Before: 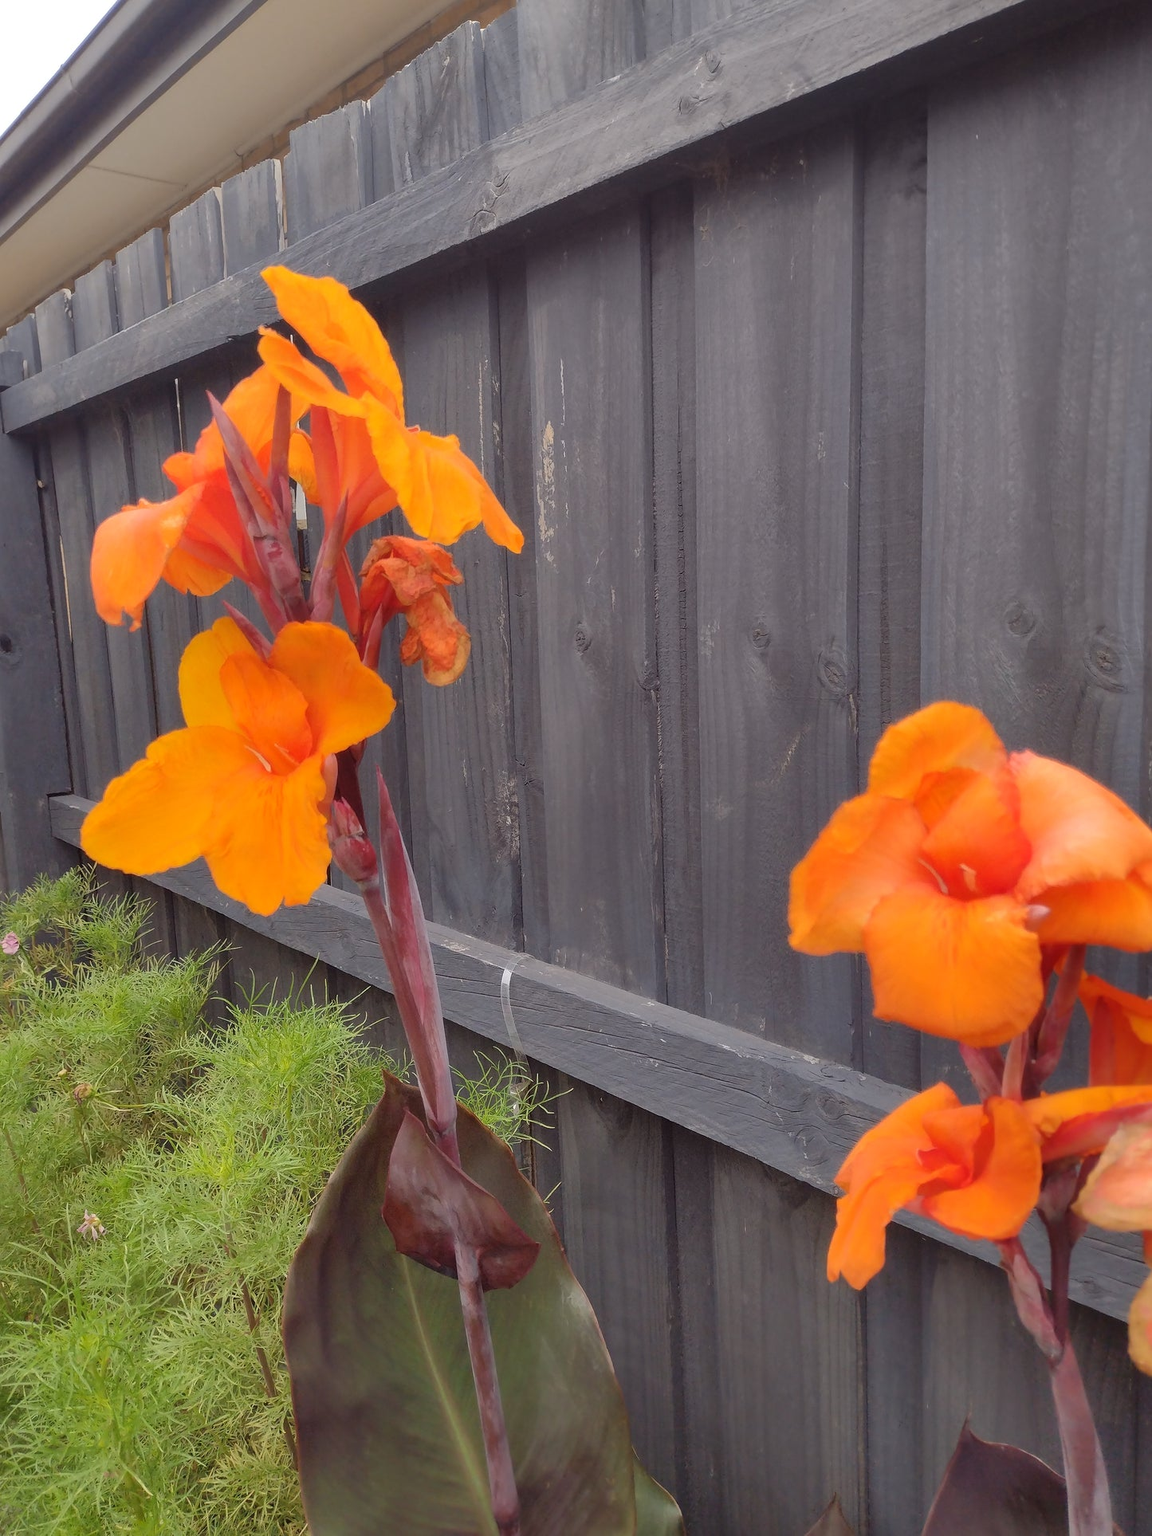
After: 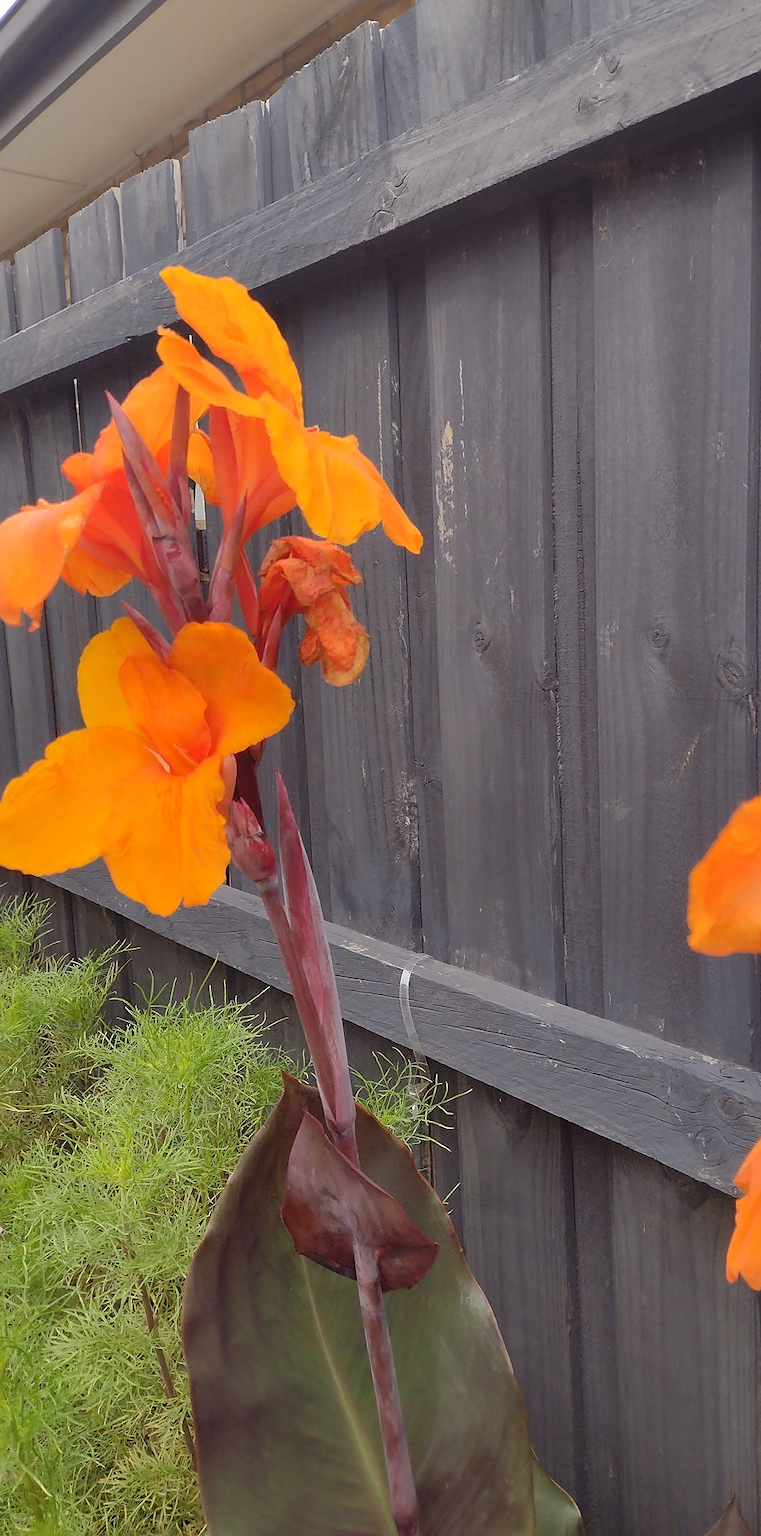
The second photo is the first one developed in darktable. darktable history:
crop and rotate: left 8.849%, right 25.05%
sharpen: radius 1.834, amount 0.394, threshold 1.421
